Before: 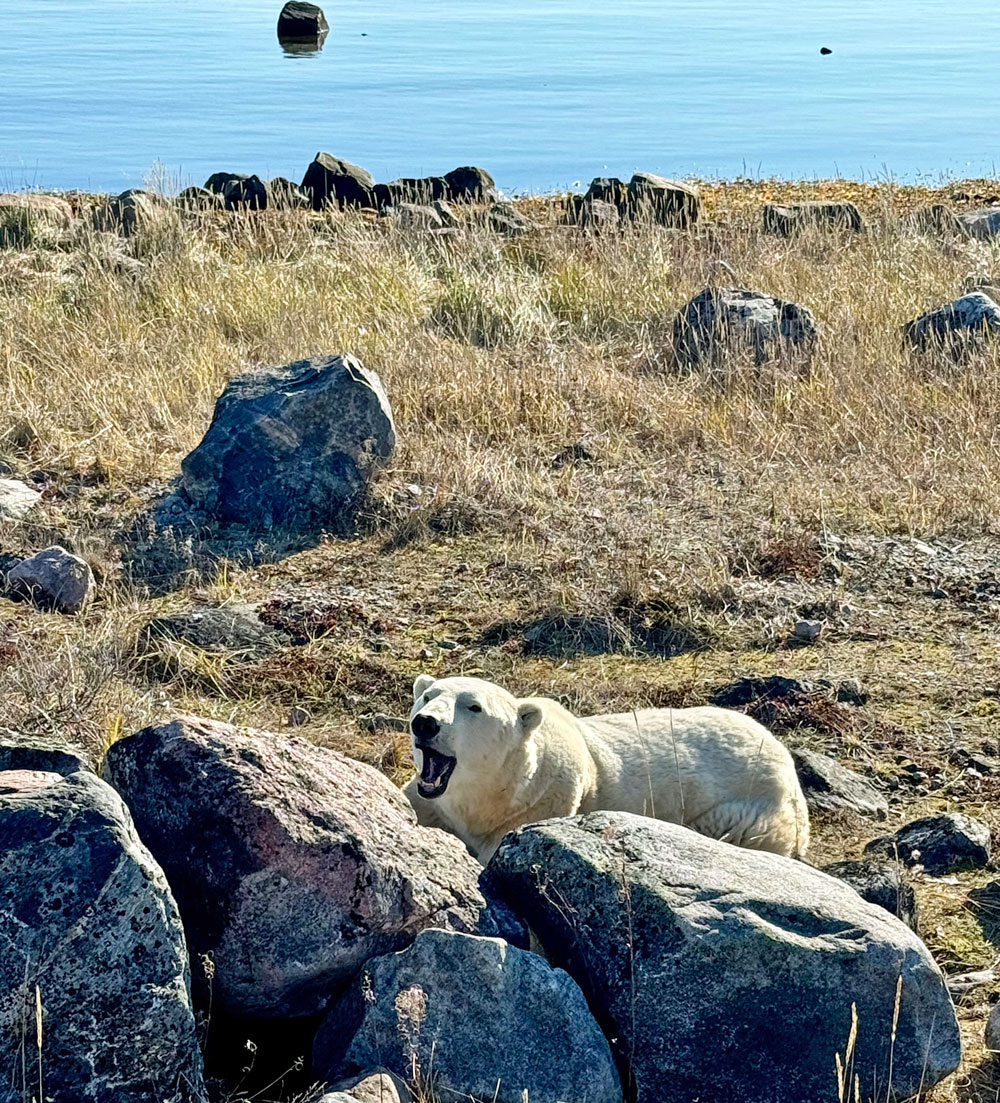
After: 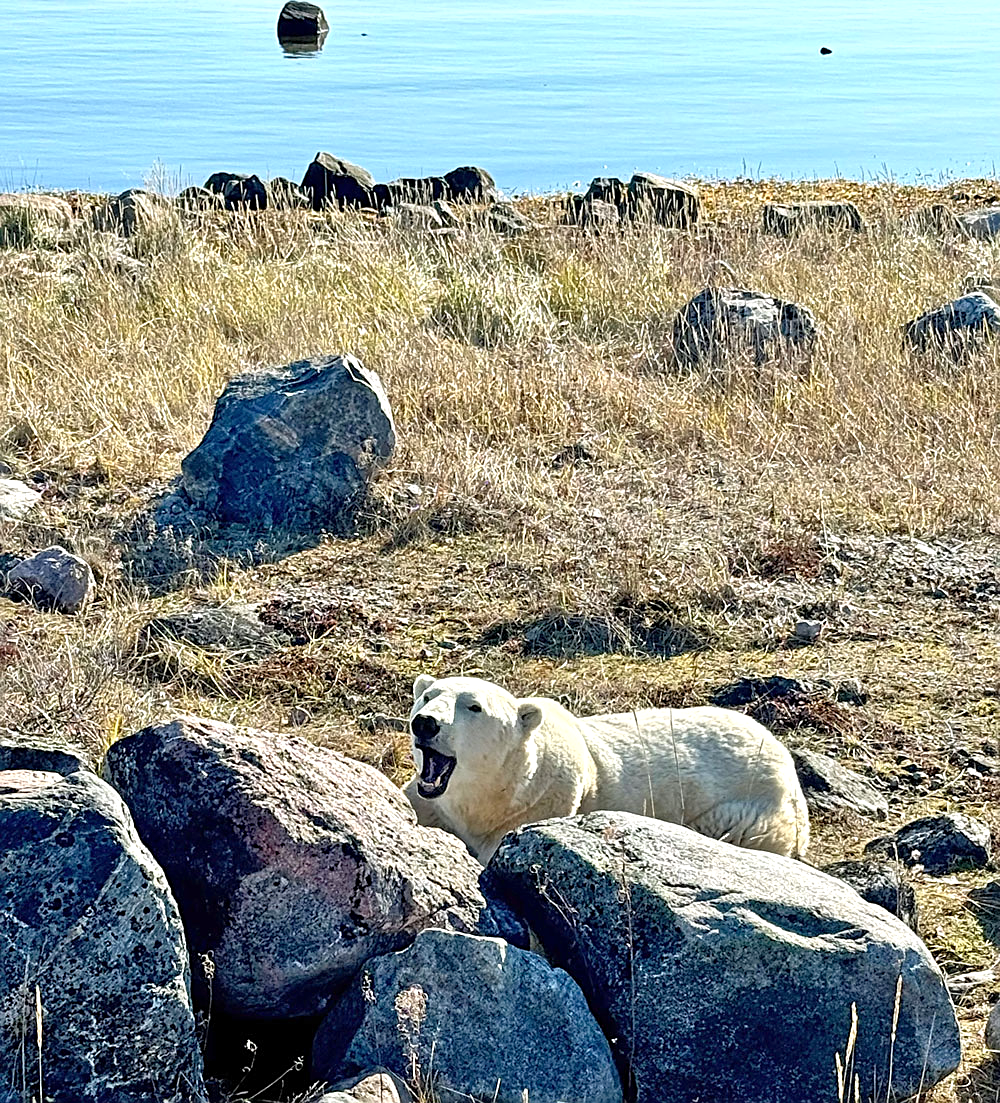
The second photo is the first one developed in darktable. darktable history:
color balance rgb: linear chroma grading › global chroma 1.5%, linear chroma grading › mid-tones -1%, perceptual saturation grading › global saturation -3%, perceptual saturation grading › shadows -2%
rgb curve: curves: ch0 [(0, 0) (0.053, 0.068) (0.122, 0.128) (1, 1)]
exposure: exposure 0.3 EV, compensate highlight preservation false
sharpen: on, module defaults
